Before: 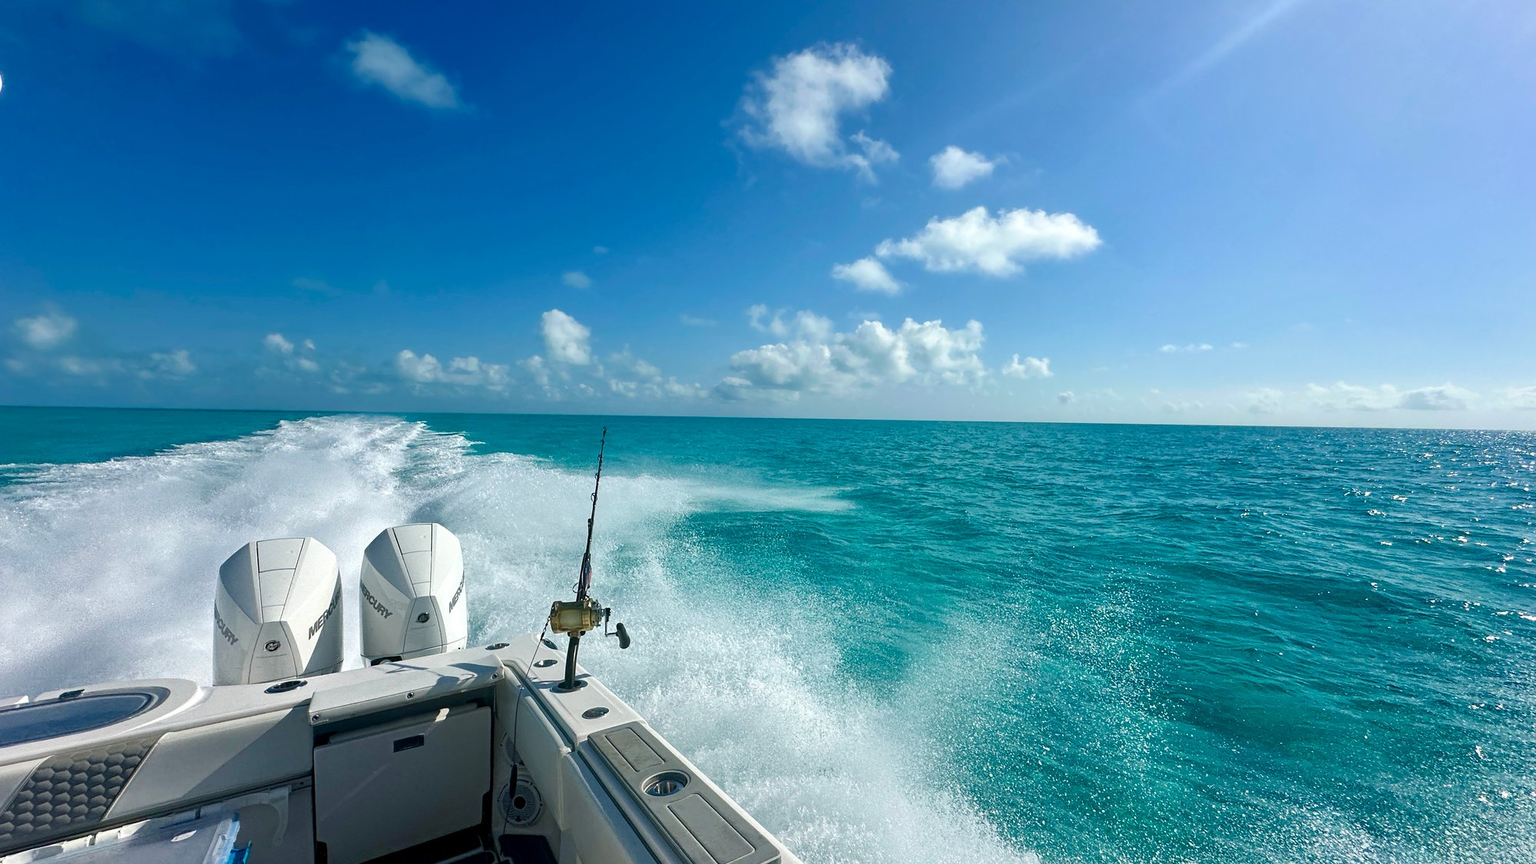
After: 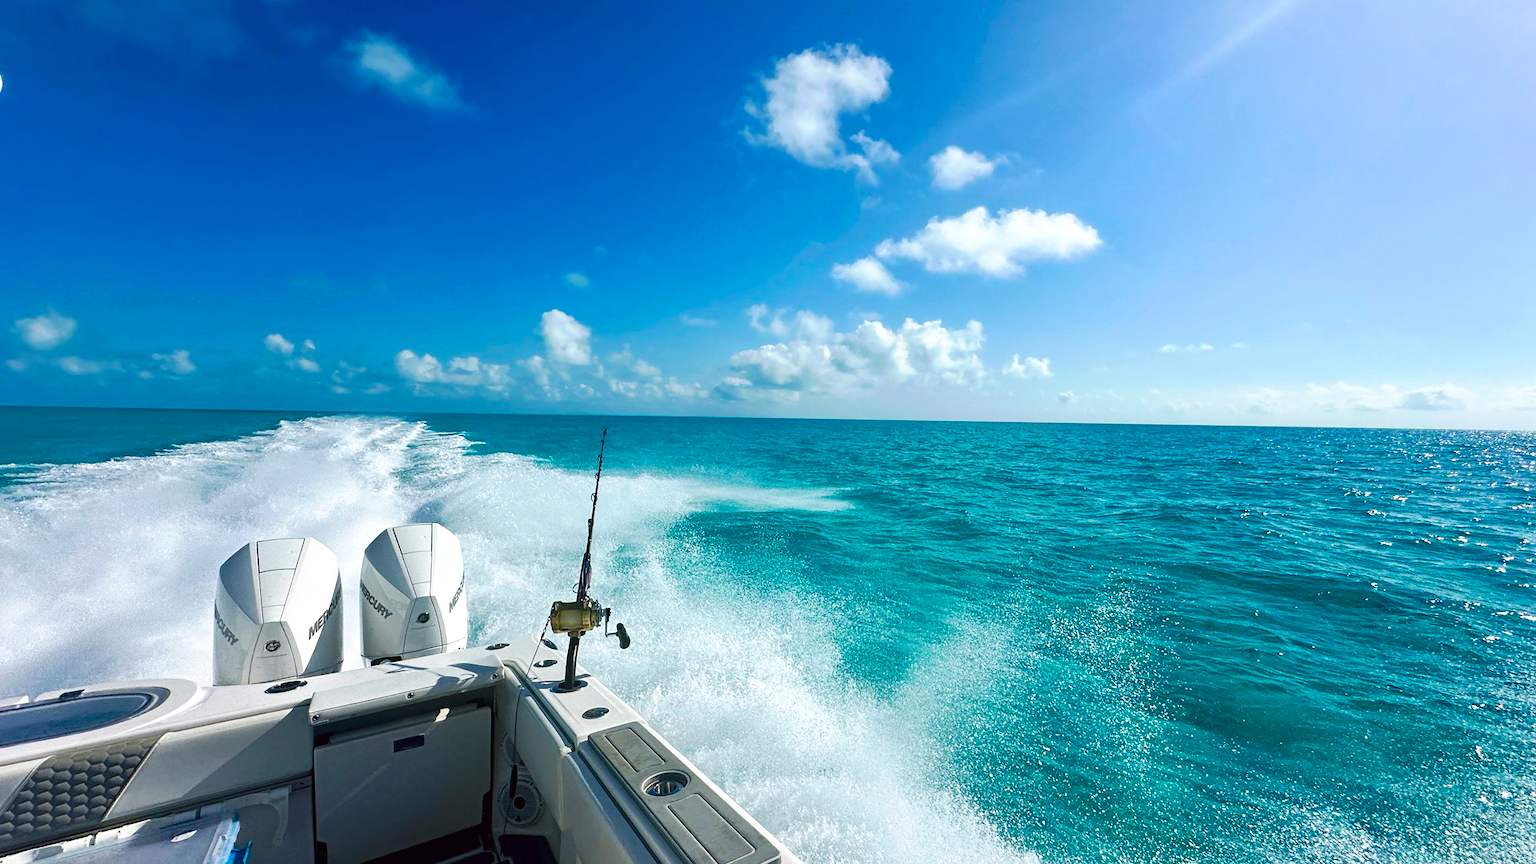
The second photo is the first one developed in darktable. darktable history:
contrast brightness saturation: saturation -0.05
tone curve: curves: ch0 [(0, 0) (0.003, 0.009) (0.011, 0.019) (0.025, 0.034) (0.044, 0.057) (0.069, 0.082) (0.1, 0.104) (0.136, 0.131) (0.177, 0.165) (0.224, 0.212) (0.277, 0.279) (0.335, 0.342) (0.399, 0.401) (0.468, 0.477) (0.543, 0.572) (0.623, 0.675) (0.709, 0.772) (0.801, 0.85) (0.898, 0.942) (1, 1)], preserve colors none
color balance: lift [1, 1, 0.999, 1.001], gamma [1, 1.003, 1.005, 0.995], gain [1, 0.992, 0.988, 1.012], contrast 5%, output saturation 110%
